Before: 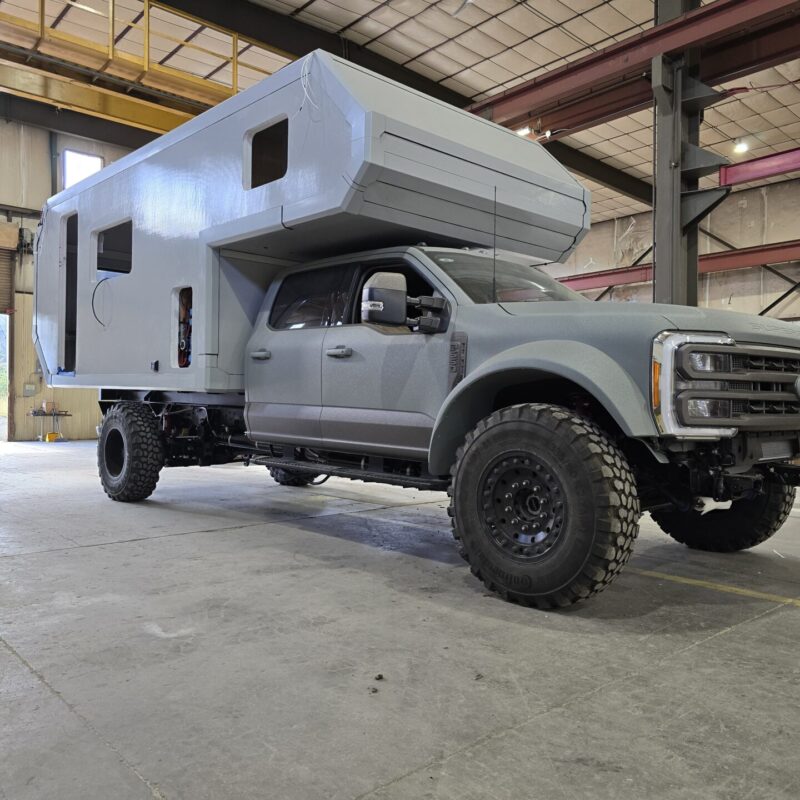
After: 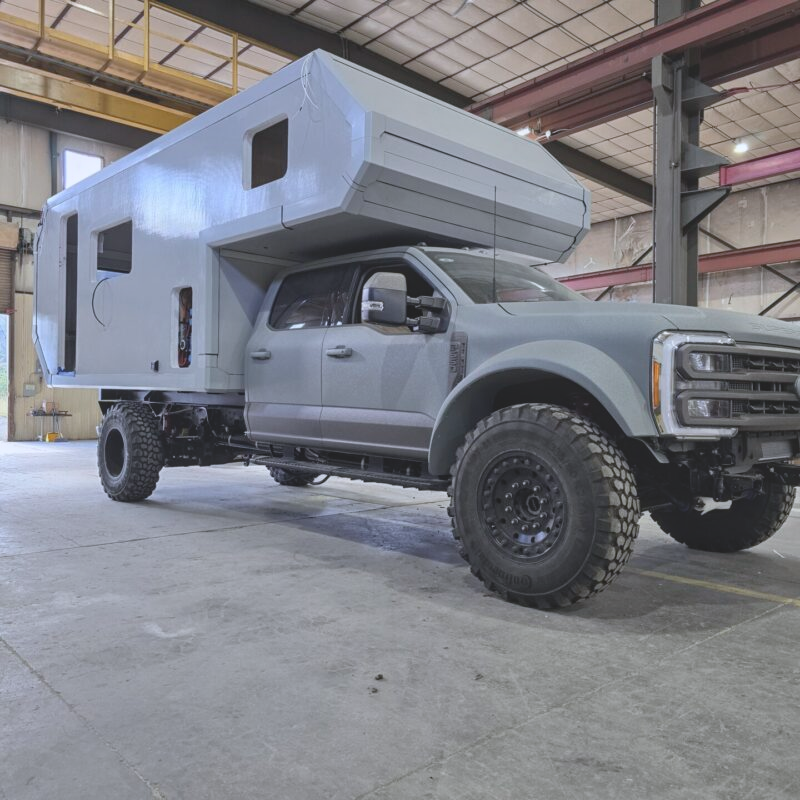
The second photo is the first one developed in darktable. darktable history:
color calibration: illuminant as shot in camera, x 0.365, y 0.378, temperature 4422.59 K
exposure: compensate highlight preservation false
tone curve: curves: ch0 [(0, 0.172) (1, 0.91)], preserve colors none
local contrast: highlights 53%, shadows 53%, detail 130%, midtone range 0.459
